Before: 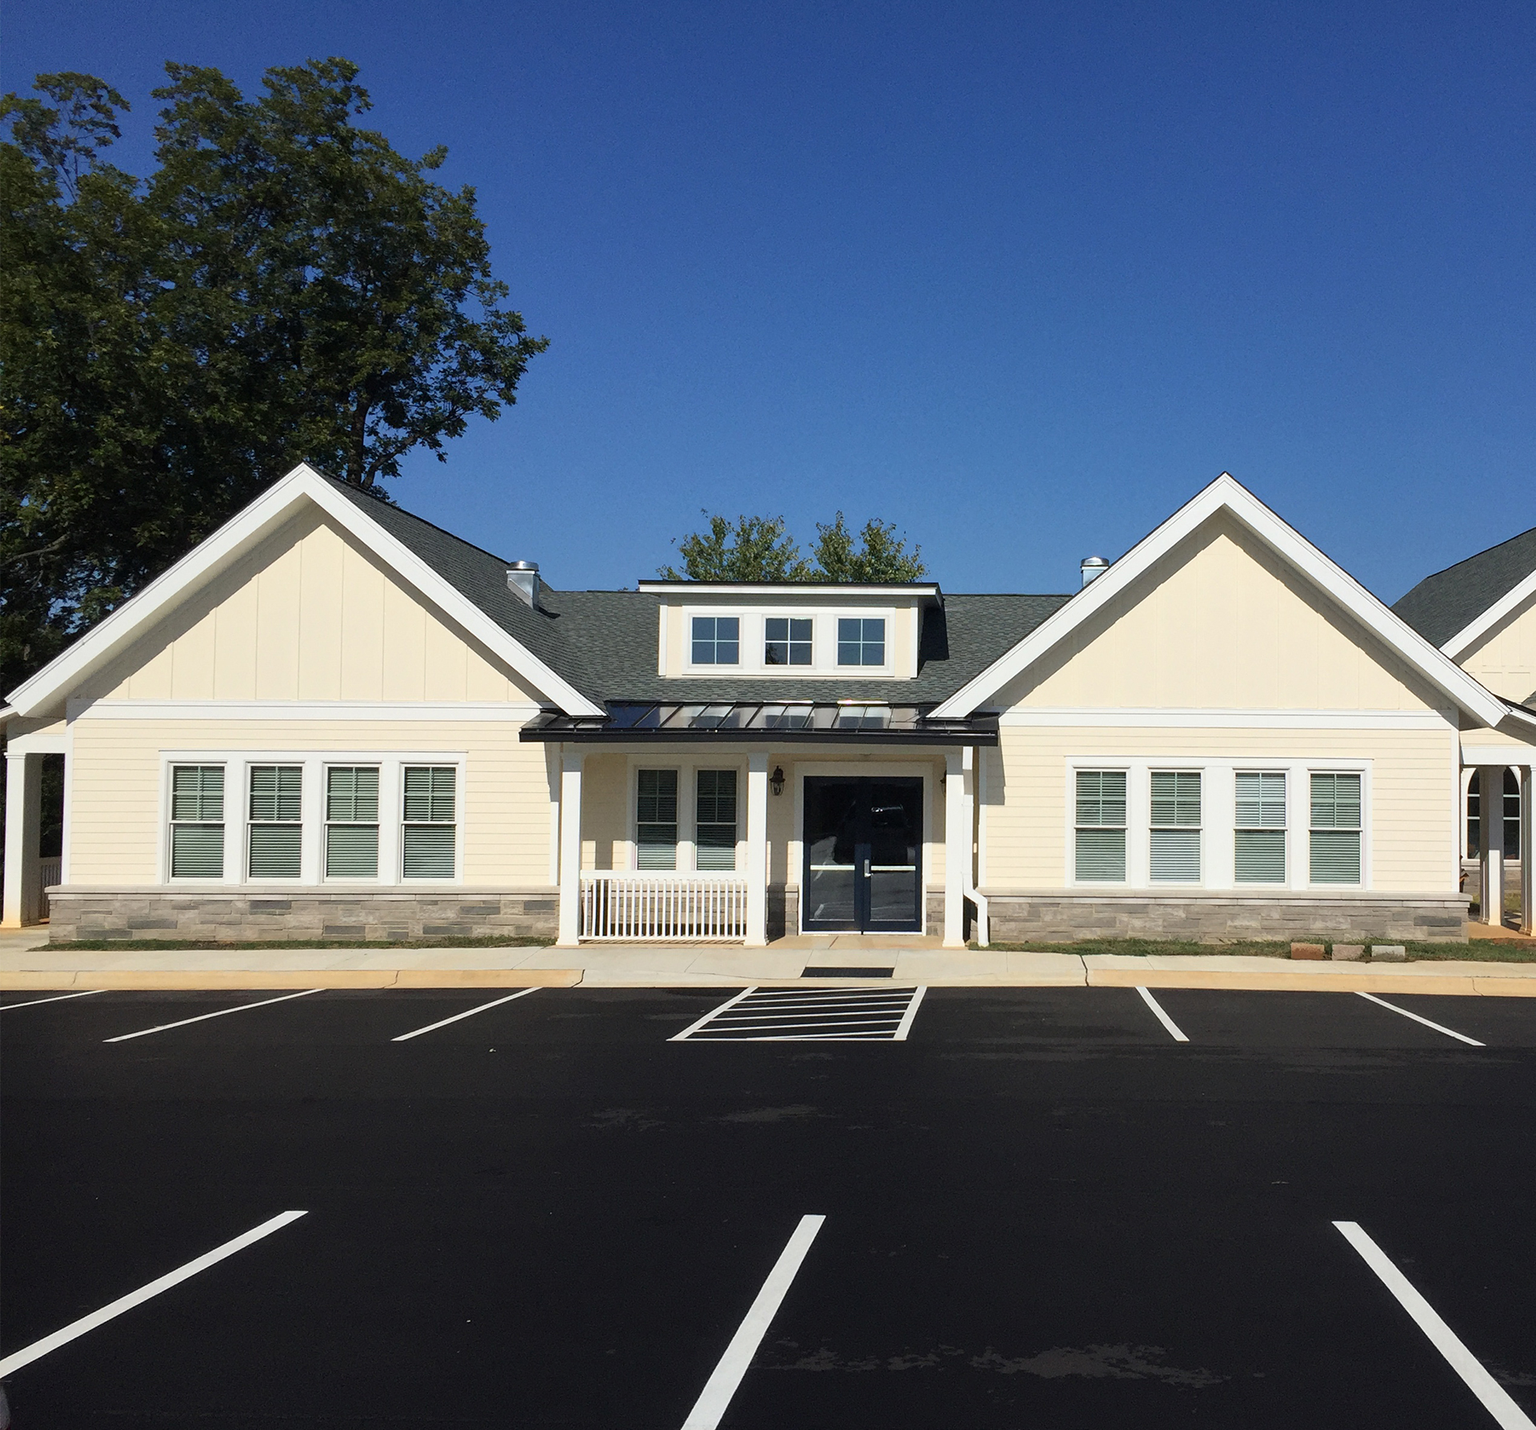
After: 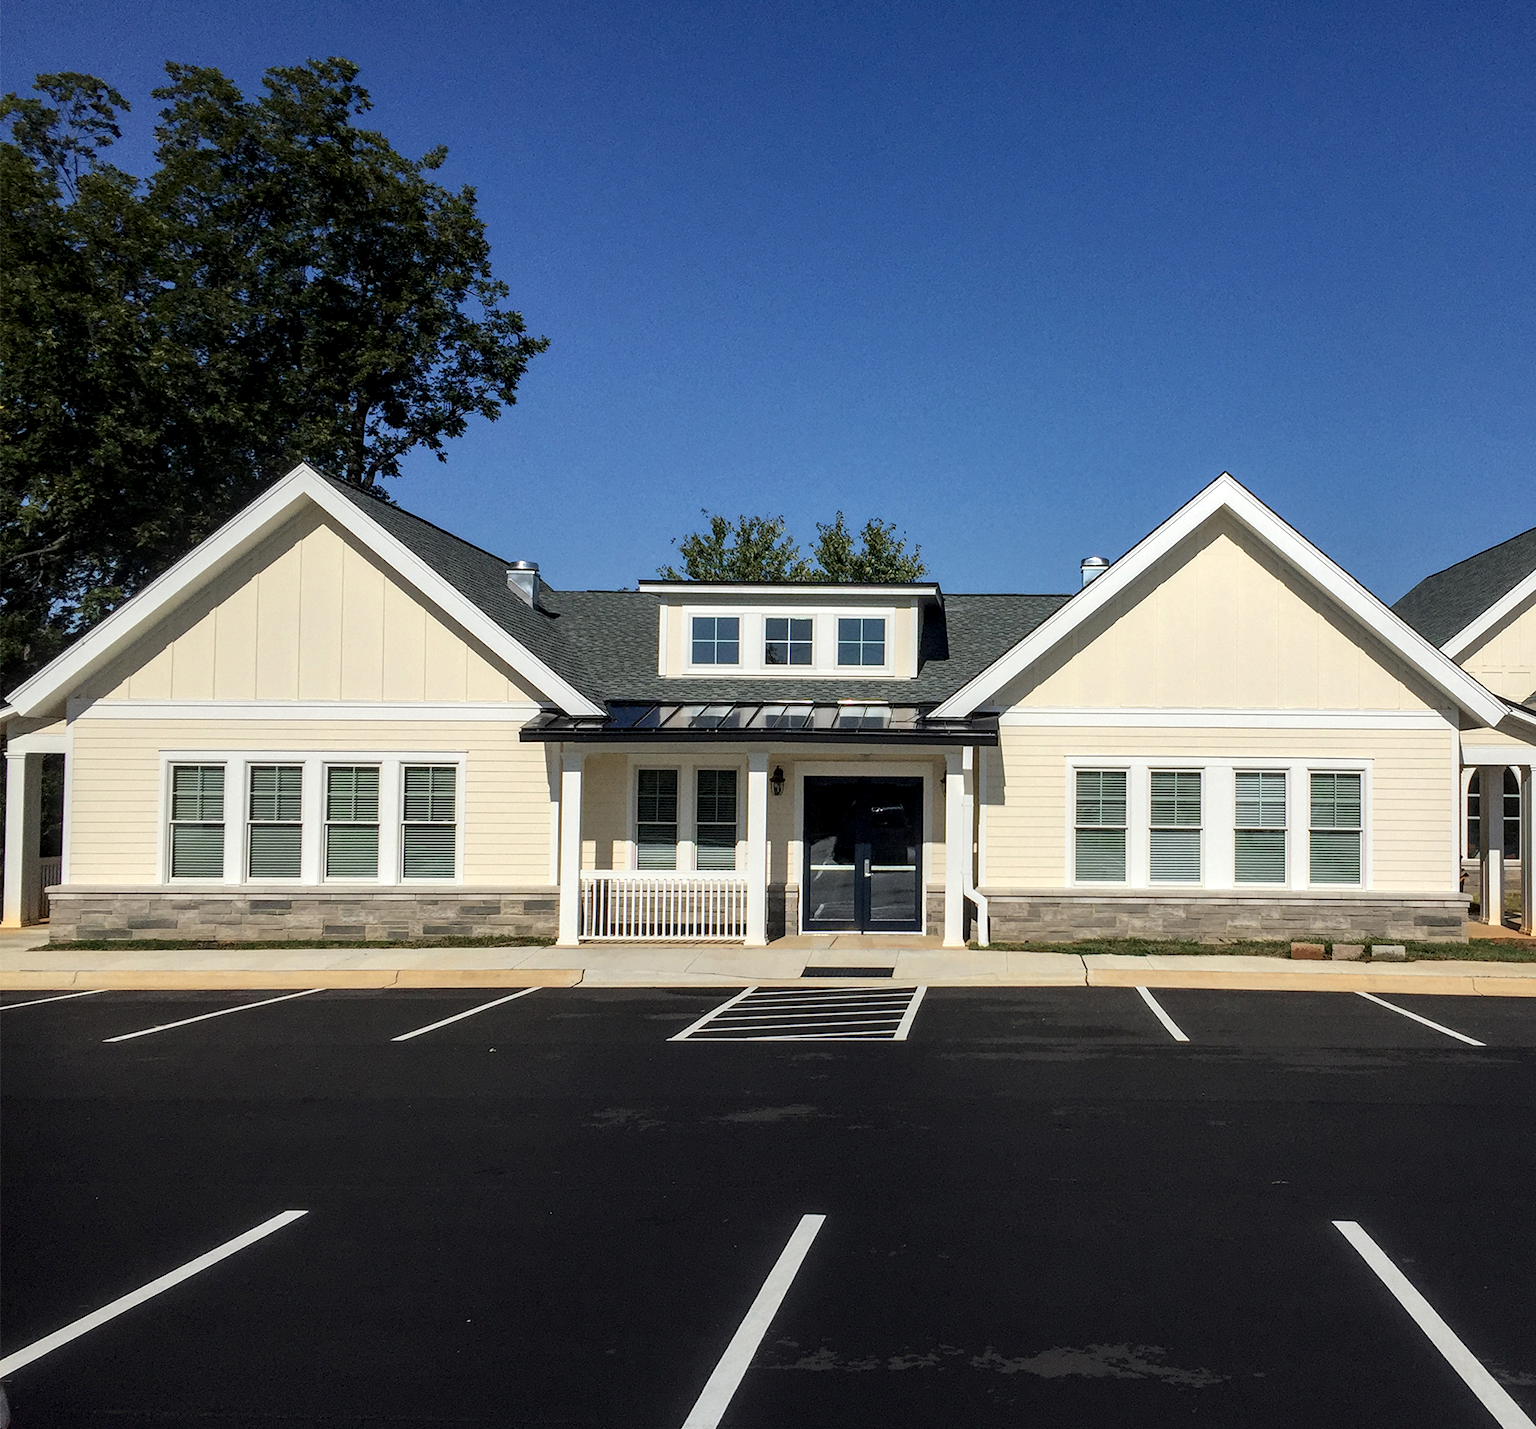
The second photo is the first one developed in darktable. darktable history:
local contrast: detail 154%
shadows and highlights: shadows -20, white point adjustment -2, highlights -35
